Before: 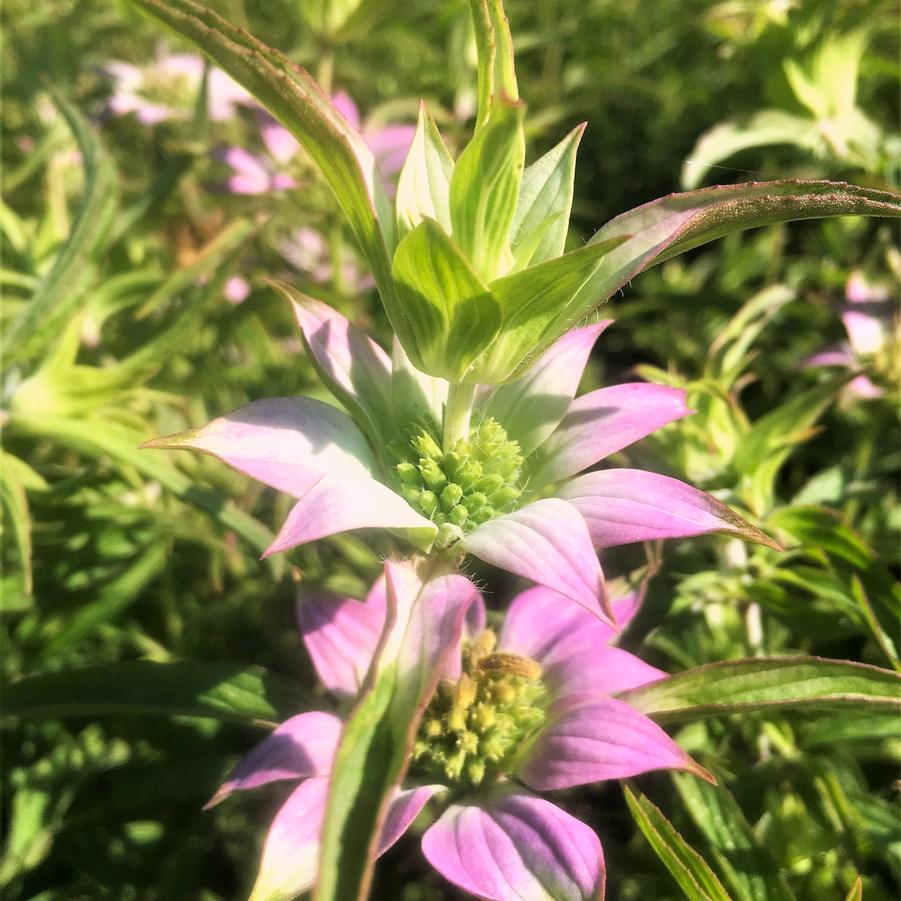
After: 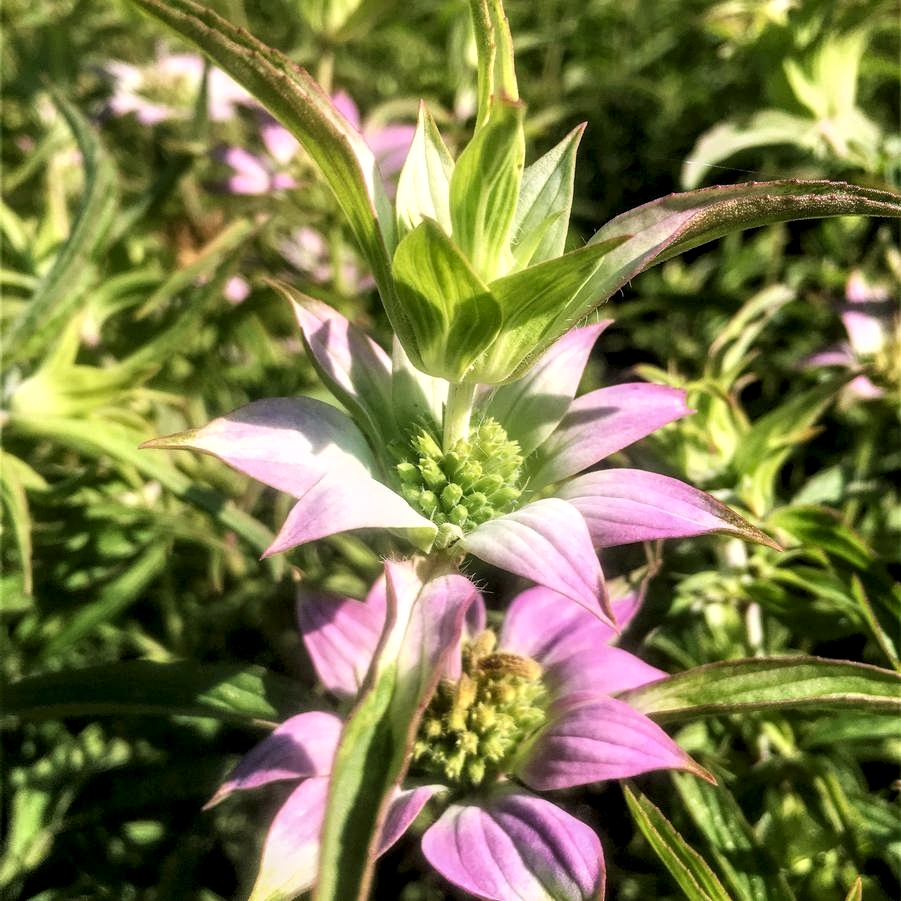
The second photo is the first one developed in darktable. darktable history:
exposure: exposure -0.208 EV, compensate highlight preservation false
local contrast: highlights 60%, shadows 62%, detail 160%
